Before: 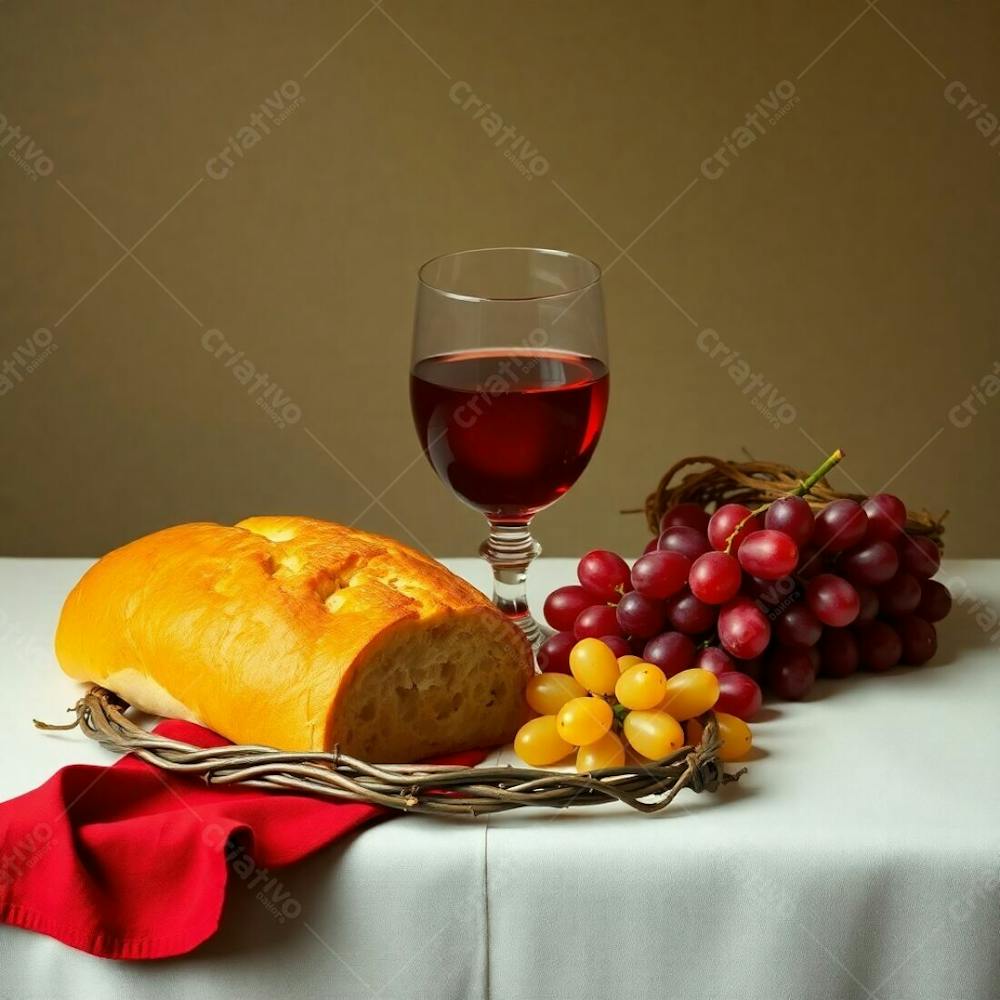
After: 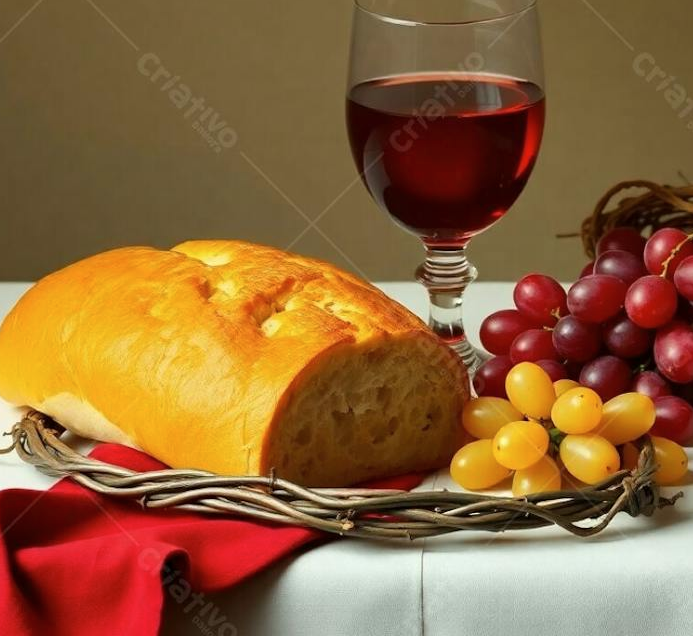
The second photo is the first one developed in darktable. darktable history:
contrast brightness saturation: saturation -0.05
crop: left 6.488%, top 27.668%, right 24.183%, bottom 8.656%
